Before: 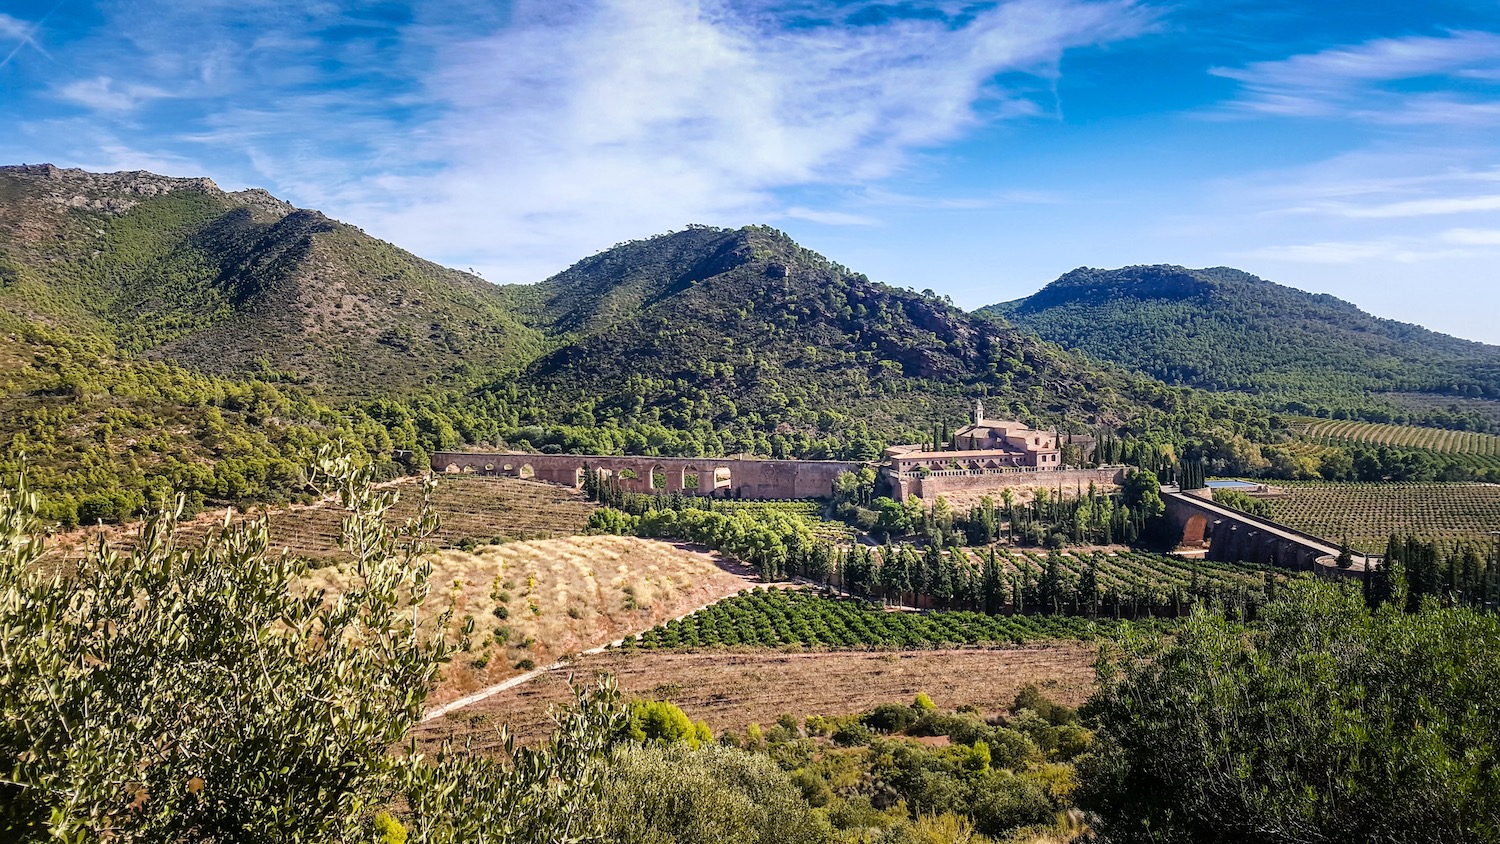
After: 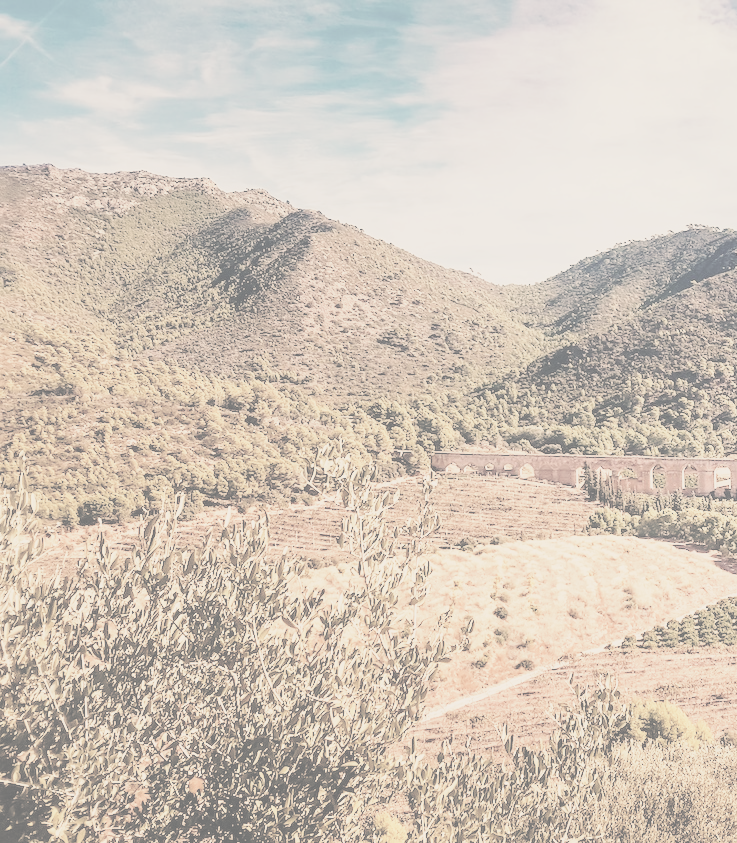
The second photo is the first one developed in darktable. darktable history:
base curve: curves: ch0 [(0, 0) (0.028, 0.03) (0.121, 0.232) (0.46, 0.748) (0.859, 0.968) (1, 1)], preserve colors none
white balance: red 1.467, blue 0.684
crop and rotate: left 0%, top 0%, right 50.845%
contrast brightness saturation: contrast -0.32, brightness 0.75, saturation -0.78
